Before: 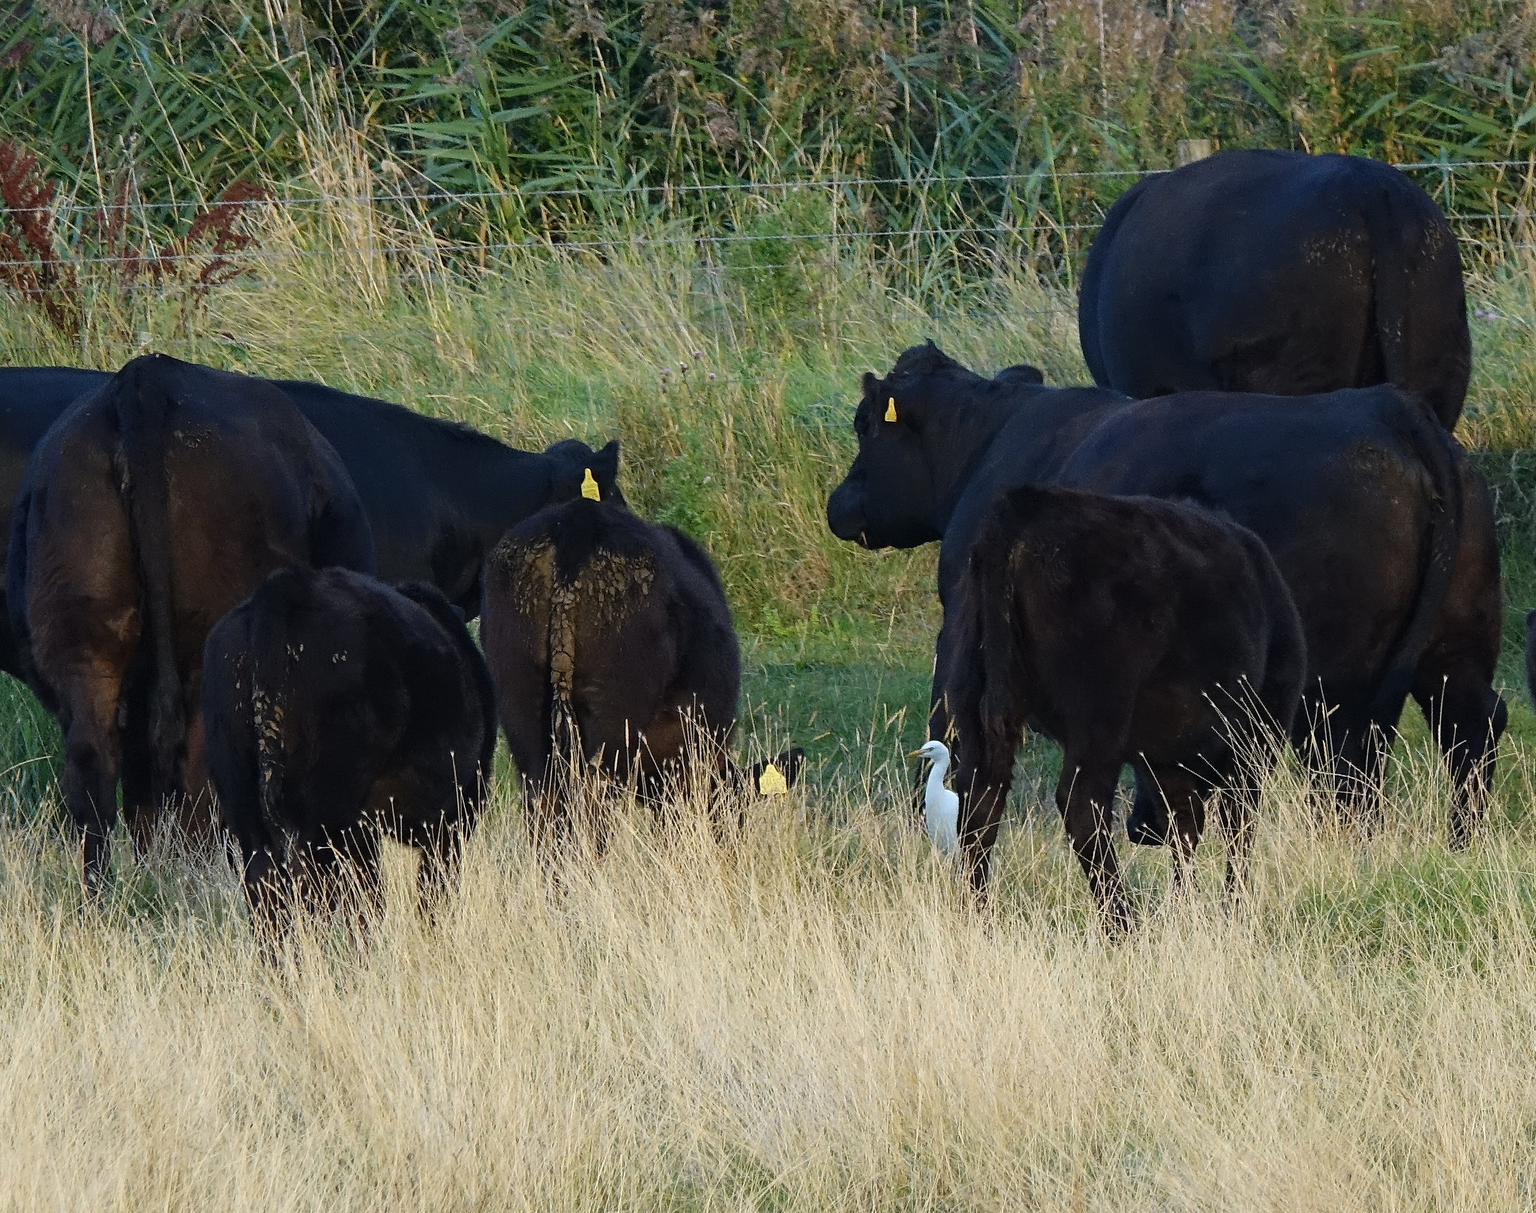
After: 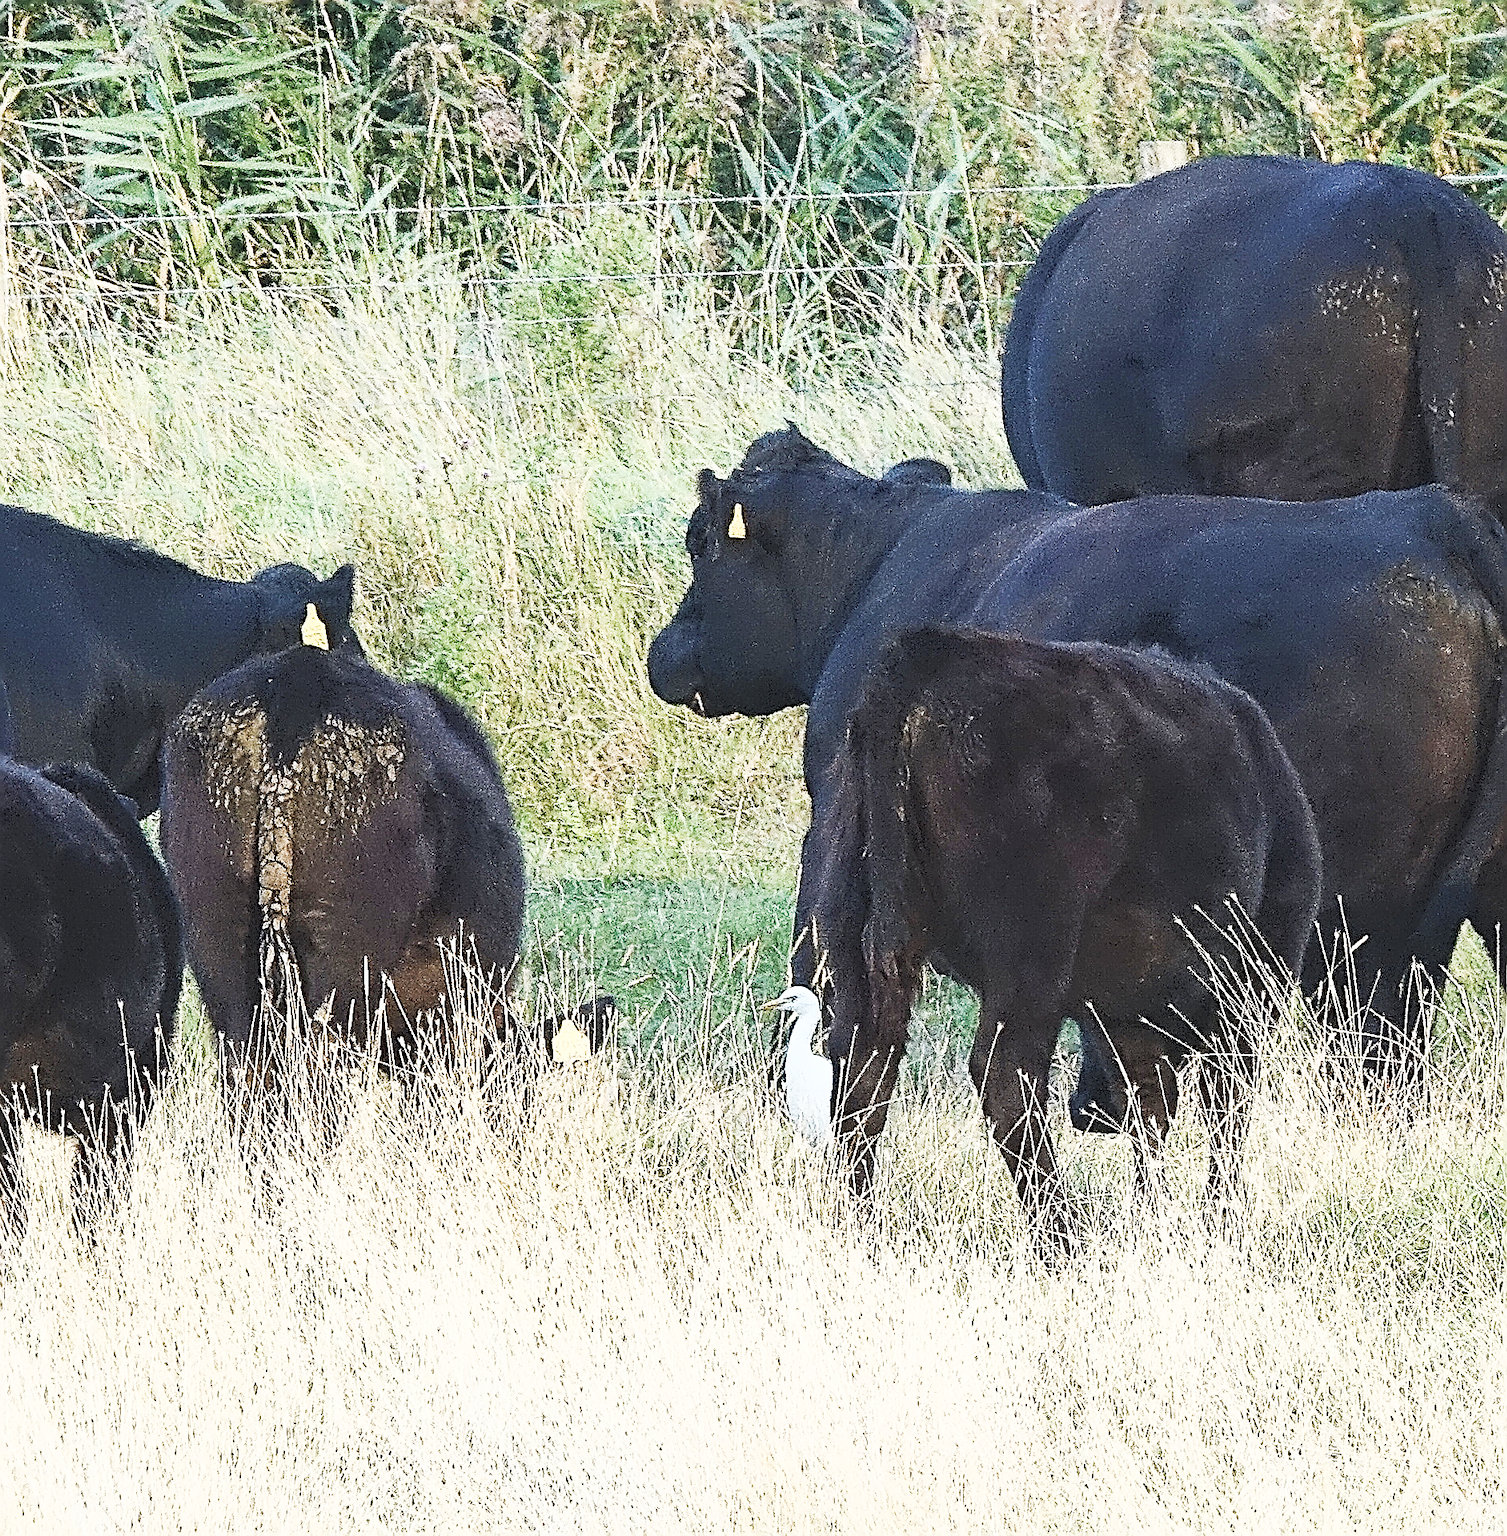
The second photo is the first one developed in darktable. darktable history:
velvia: on, module defaults
crop and rotate: left 23.901%, top 3.269%, right 6.255%, bottom 6.657%
sharpen: amount 1.986
tone curve: curves: ch0 [(0, 0) (0.003, 0.015) (0.011, 0.025) (0.025, 0.056) (0.044, 0.104) (0.069, 0.139) (0.1, 0.181) (0.136, 0.226) (0.177, 0.28) (0.224, 0.346) (0.277, 0.42) (0.335, 0.505) (0.399, 0.594) (0.468, 0.699) (0.543, 0.776) (0.623, 0.848) (0.709, 0.893) (0.801, 0.93) (0.898, 0.97) (1, 1)], preserve colors none
contrast brightness saturation: contrast 0.447, brightness 0.55, saturation -0.203
